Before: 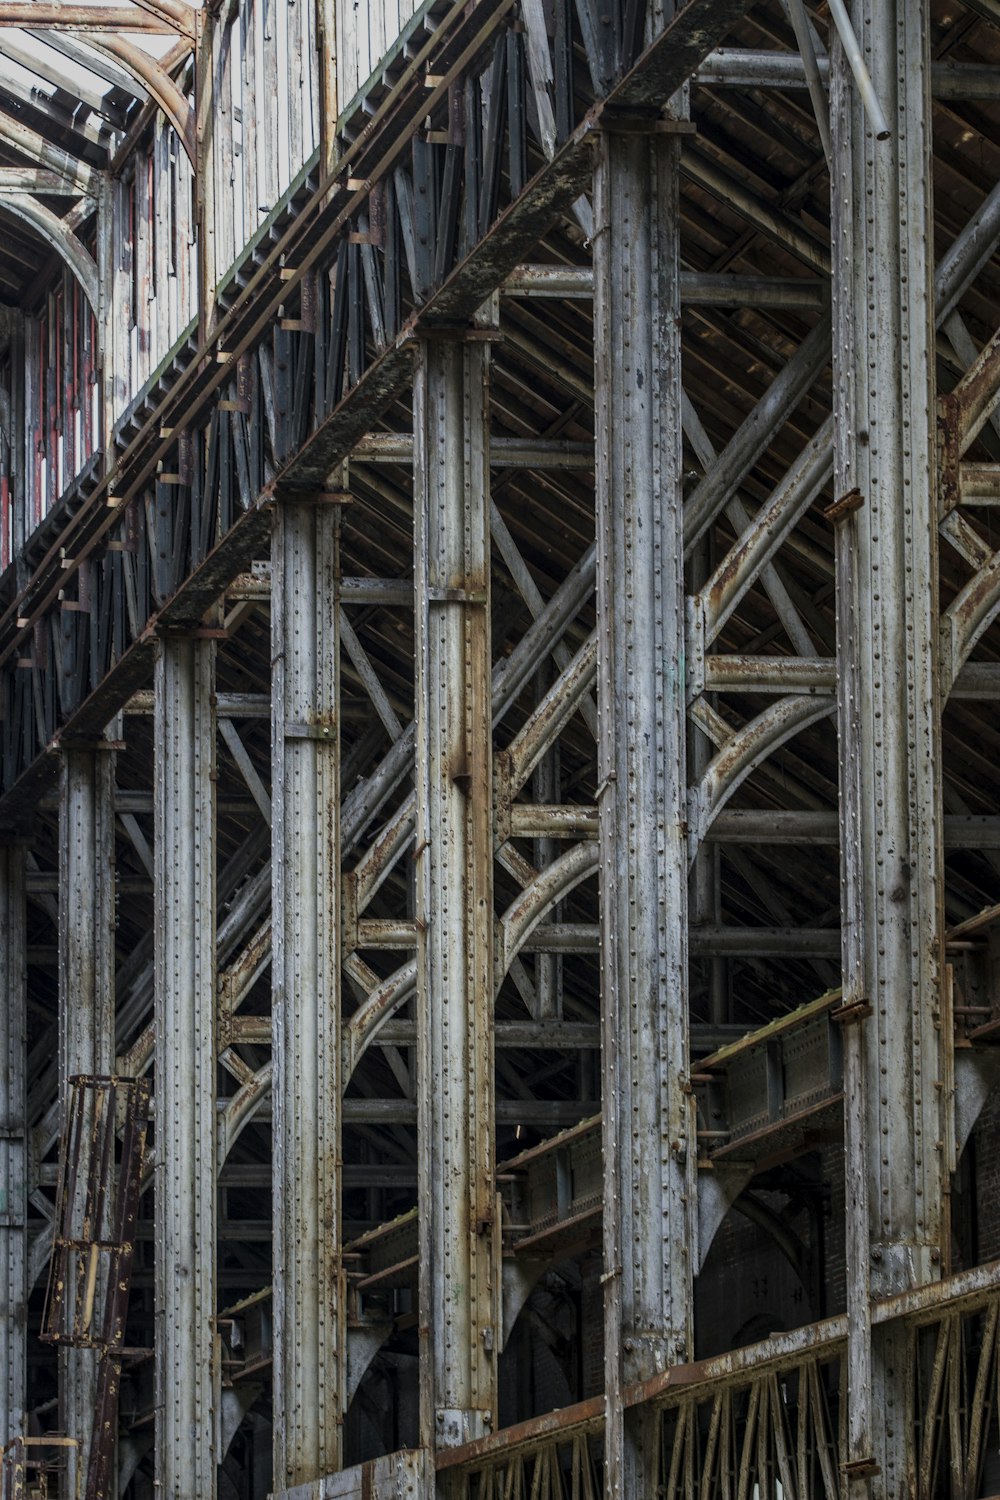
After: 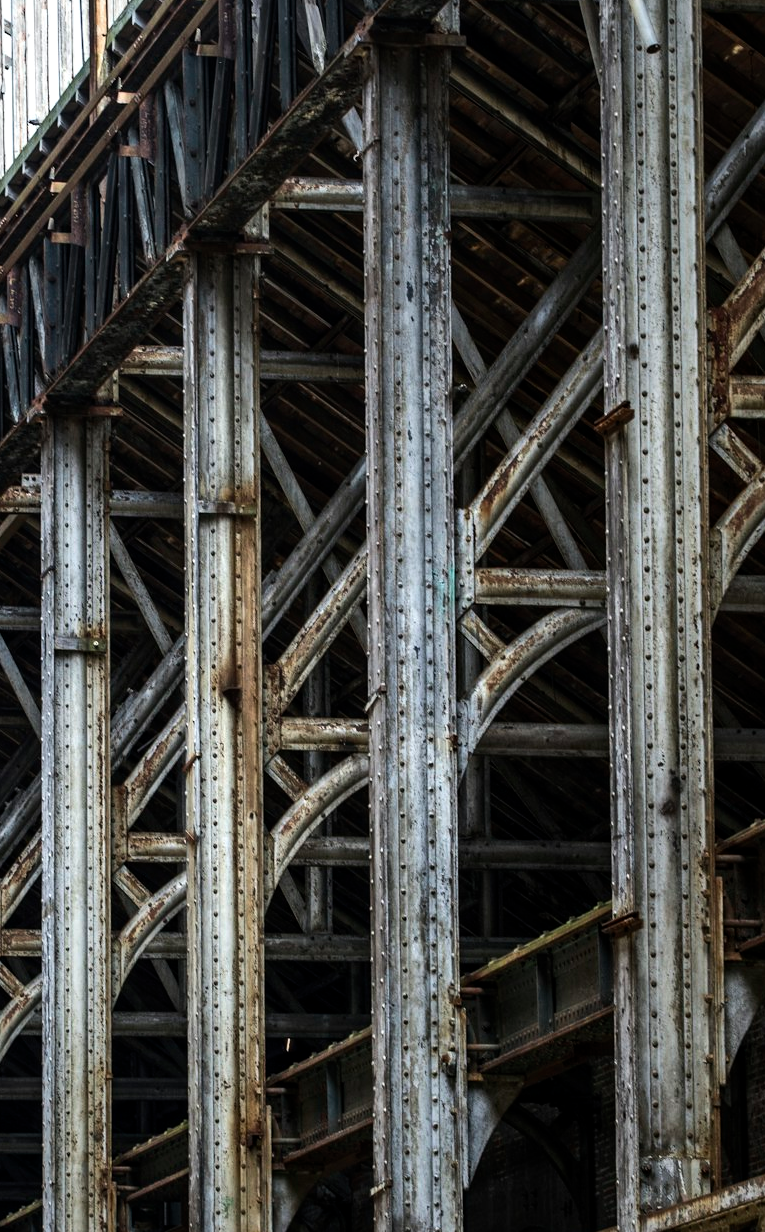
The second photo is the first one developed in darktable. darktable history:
tone equalizer: -8 EV -0.75 EV, -7 EV -0.7 EV, -6 EV -0.6 EV, -5 EV -0.4 EV, -3 EV 0.4 EV, -2 EV 0.6 EV, -1 EV 0.7 EV, +0 EV 0.75 EV, edges refinement/feathering 500, mask exposure compensation -1.57 EV, preserve details no
crop: left 23.095%, top 5.827%, bottom 11.854%
